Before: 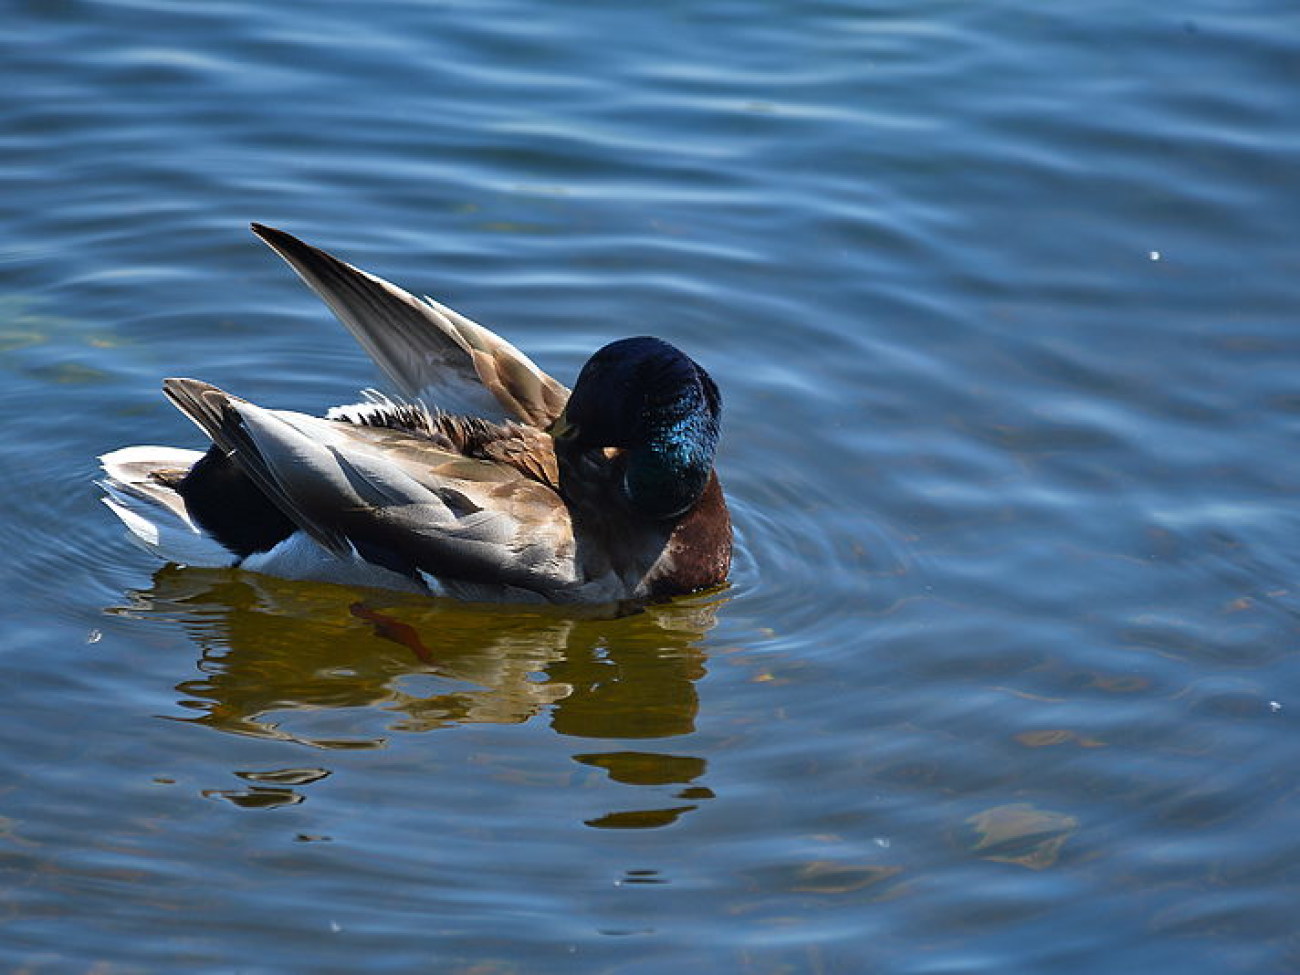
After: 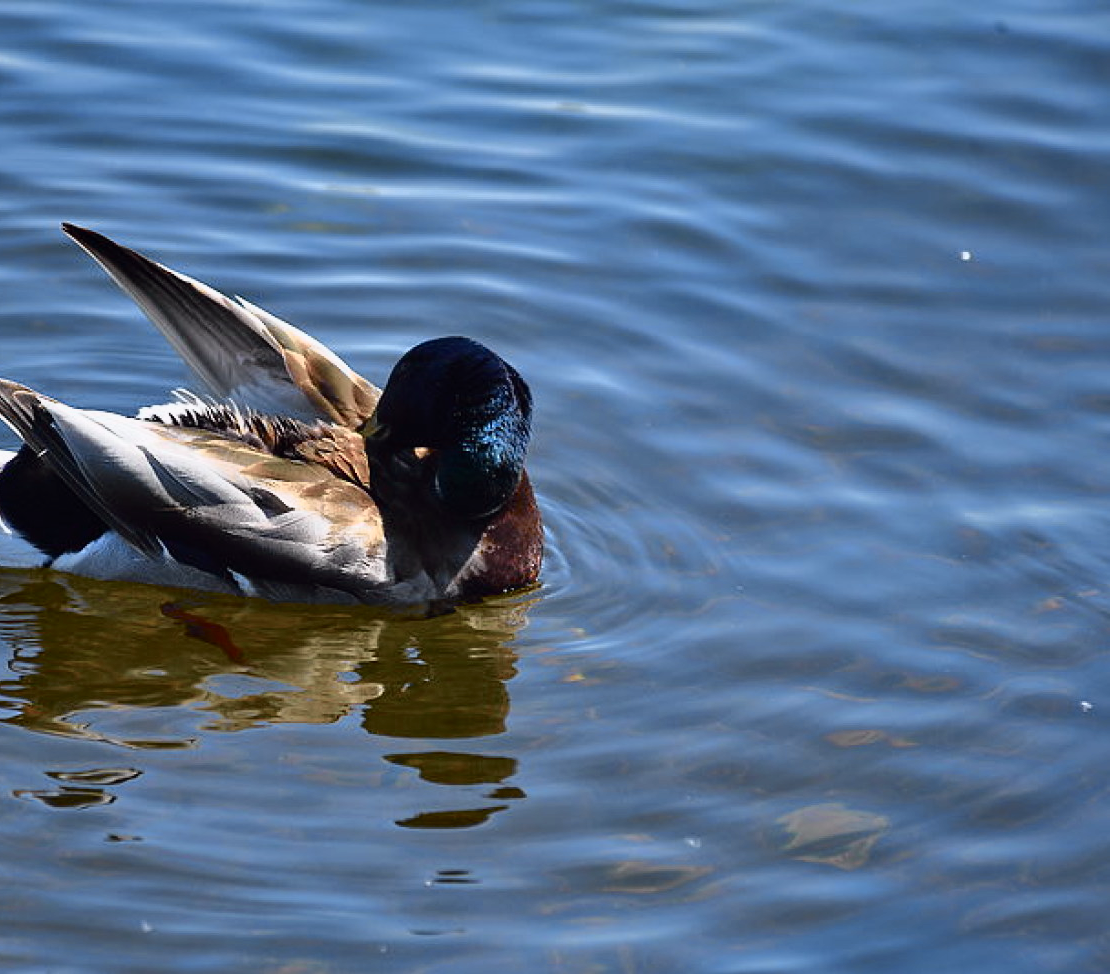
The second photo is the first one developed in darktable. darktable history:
crop and rotate: left 14.584%
tone curve: curves: ch0 [(0, 0) (0.105, 0.068) (0.195, 0.162) (0.283, 0.283) (0.384, 0.404) (0.485, 0.531) (0.638, 0.681) (0.795, 0.879) (1, 0.977)]; ch1 [(0, 0) (0.161, 0.092) (0.35, 0.33) (0.379, 0.401) (0.456, 0.469) (0.498, 0.503) (0.531, 0.537) (0.596, 0.621) (0.635, 0.671) (1, 1)]; ch2 [(0, 0) (0.371, 0.362) (0.437, 0.437) (0.483, 0.484) (0.53, 0.515) (0.56, 0.58) (0.622, 0.606) (1, 1)], color space Lab, independent channels, preserve colors none
